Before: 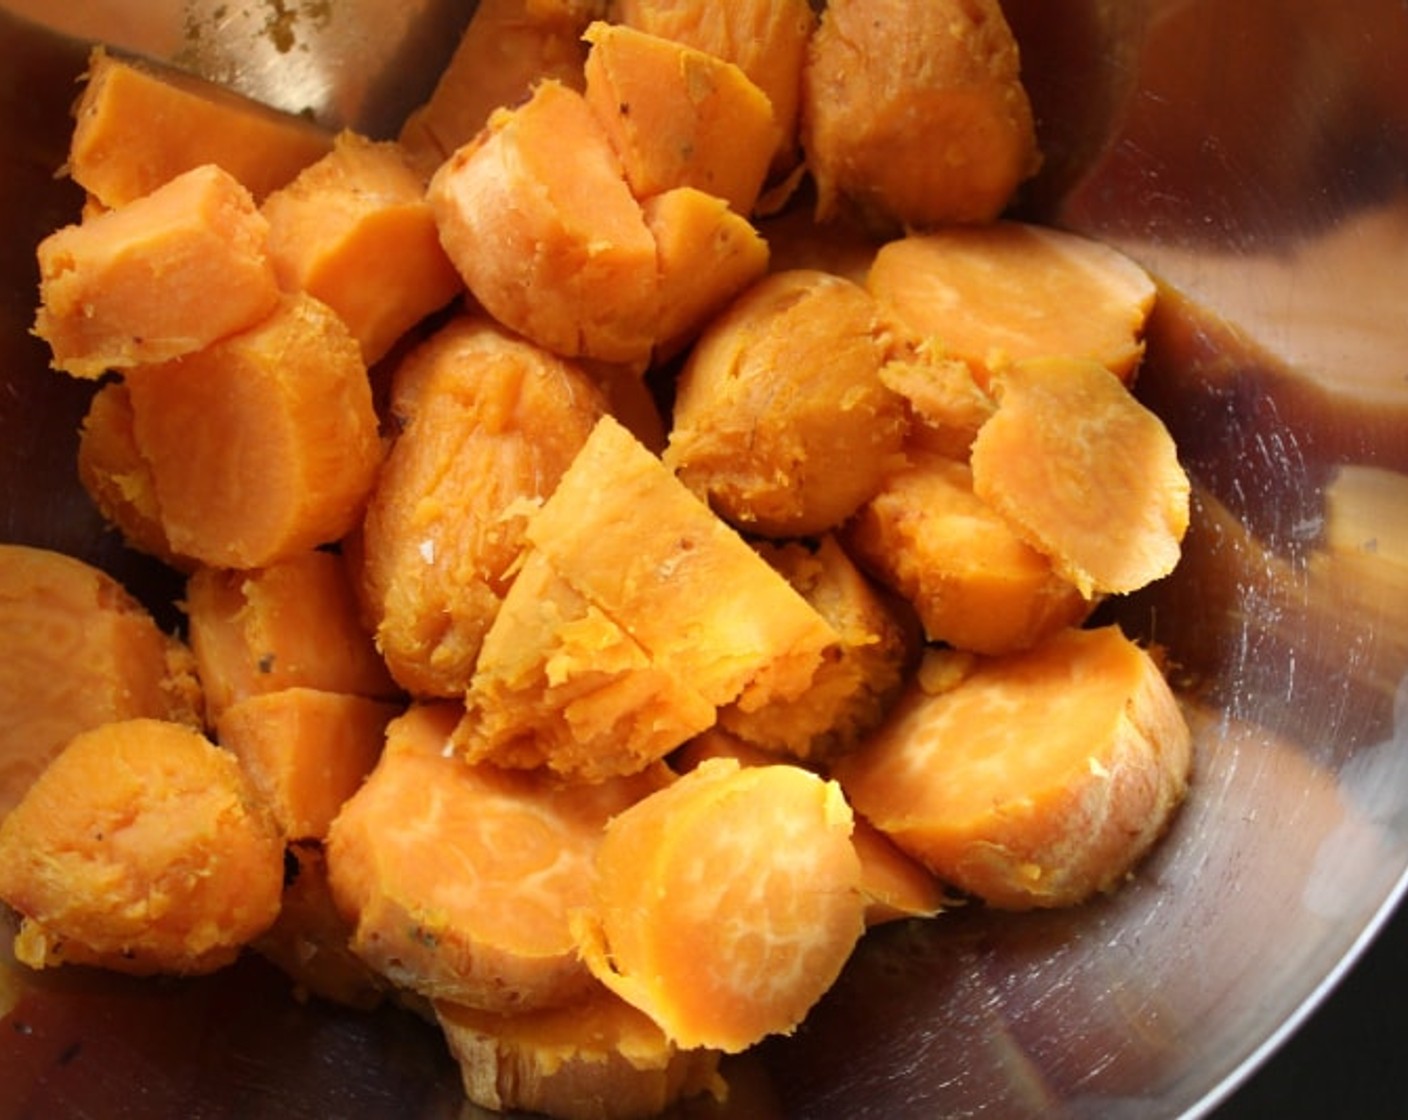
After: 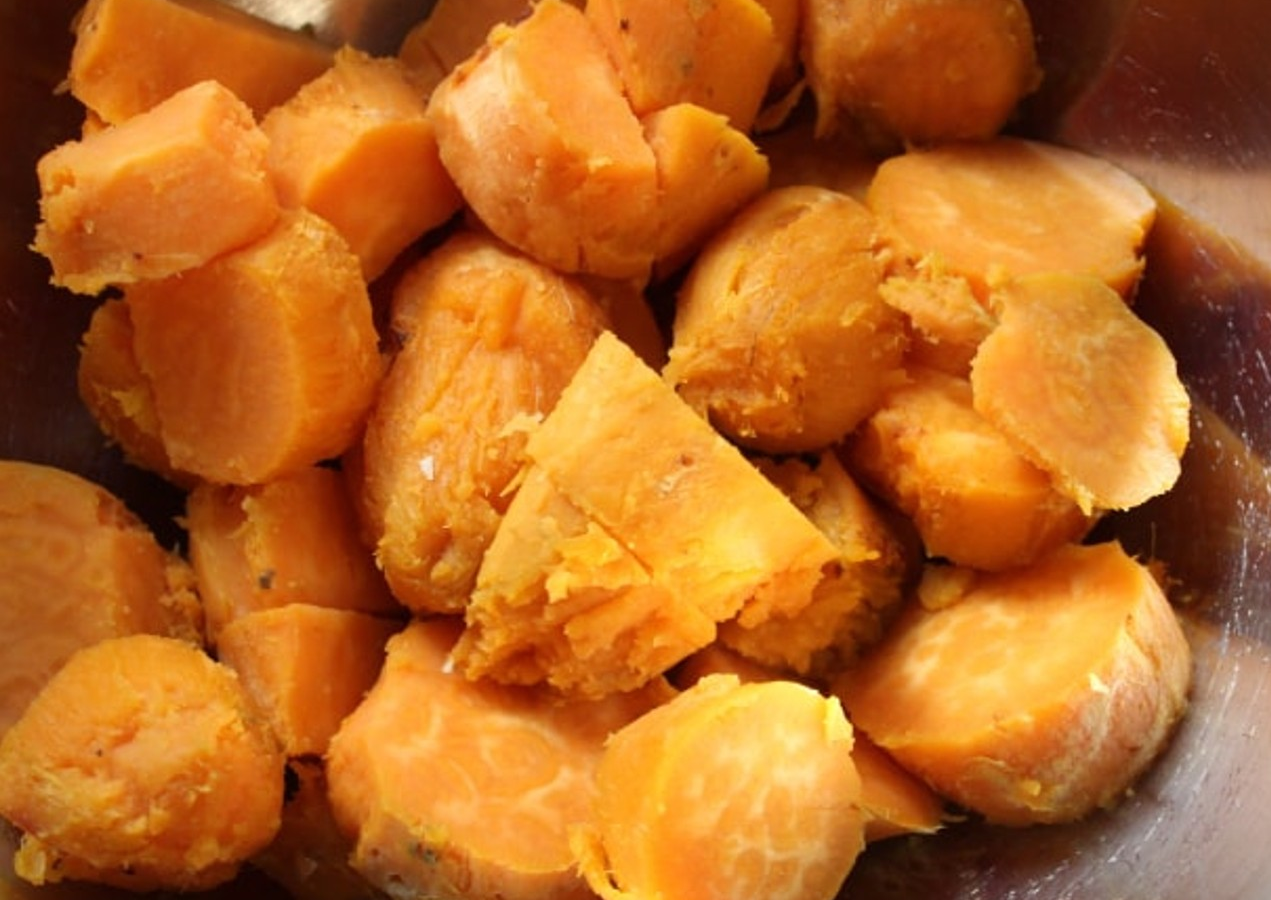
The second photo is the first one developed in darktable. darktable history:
crop: top 7.556%, right 9.721%, bottom 12.063%
